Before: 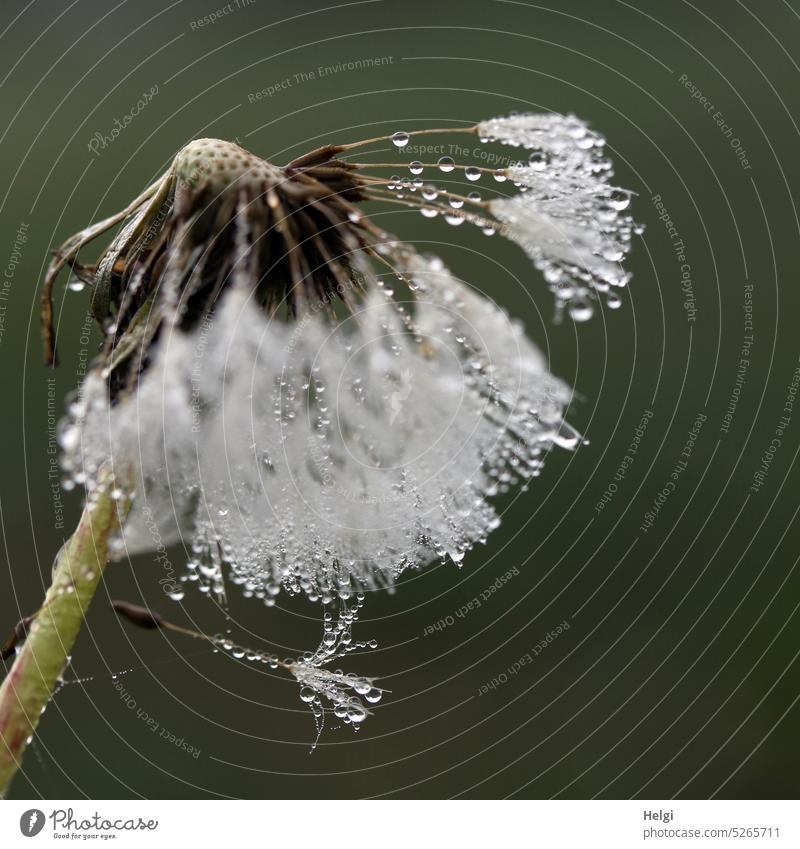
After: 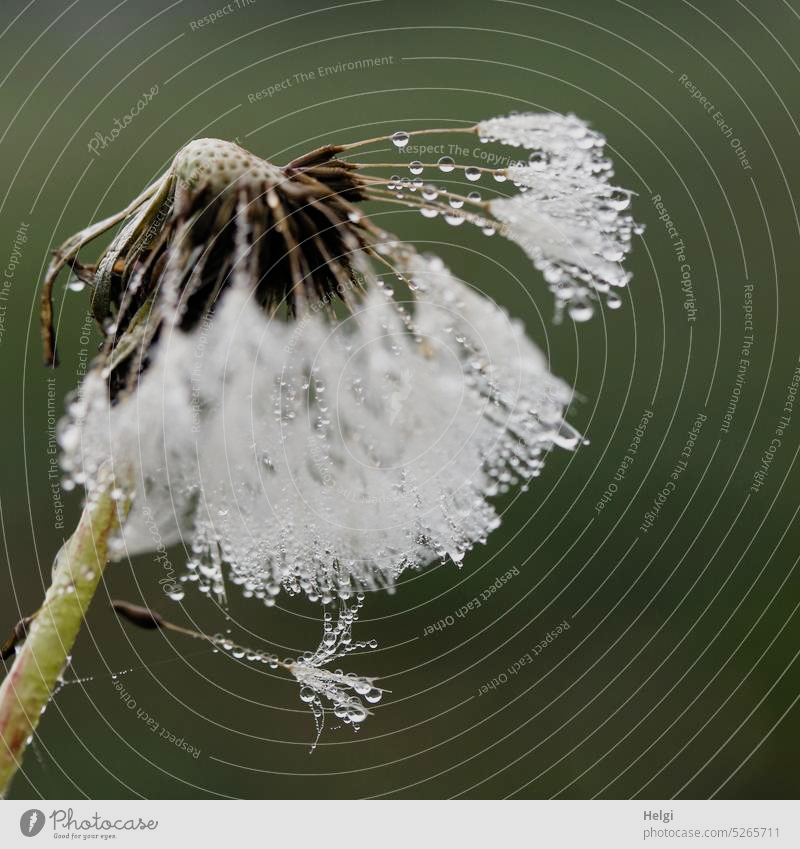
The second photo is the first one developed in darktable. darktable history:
exposure: black level correction -0.002, exposure 0.547 EV, compensate highlight preservation false
filmic rgb: black relative exposure -7.65 EV, white relative exposure 4.56 EV, hardness 3.61, add noise in highlights 0.002, preserve chrominance no, color science v3 (2019), use custom middle-gray values true, contrast in highlights soft
